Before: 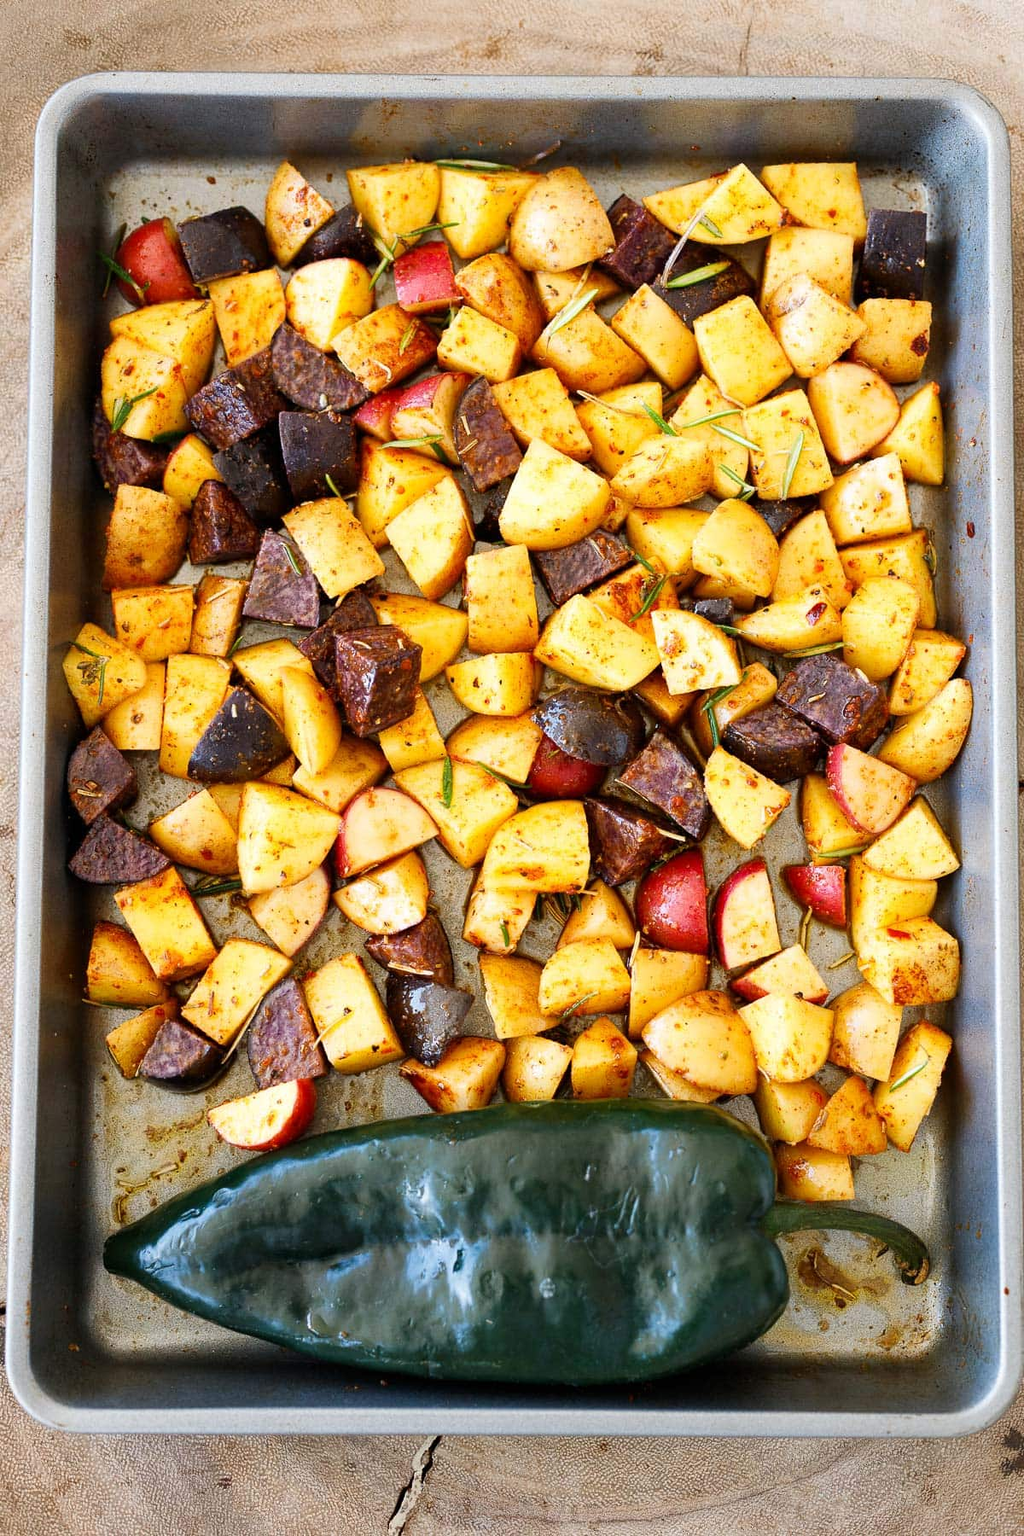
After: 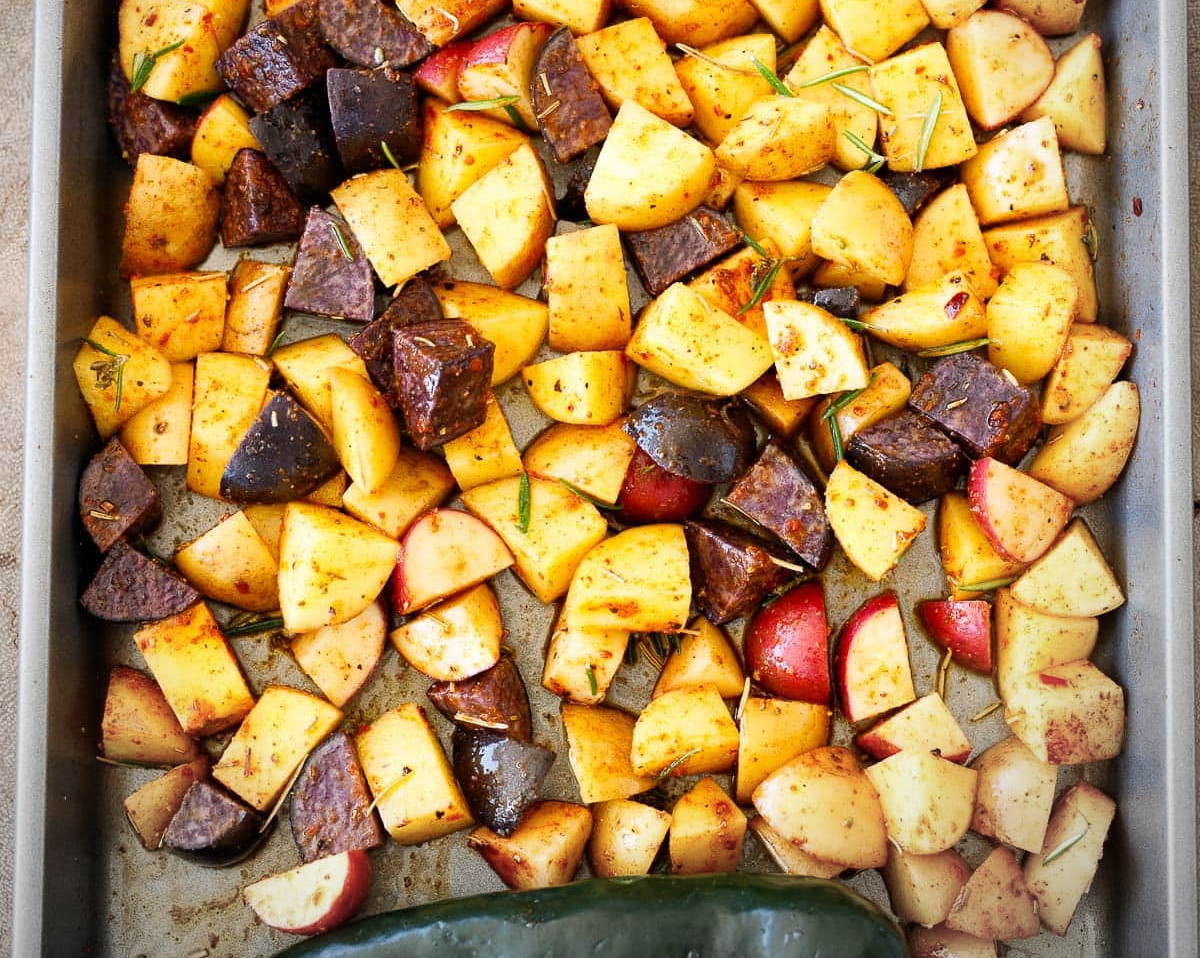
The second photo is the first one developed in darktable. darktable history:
crop and rotate: top 23.004%, bottom 23.759%
vignetting: fall-off radius 61.19%, brightness -0.444, saturation -0.688, center (-0.069, -0.305), unbound false
